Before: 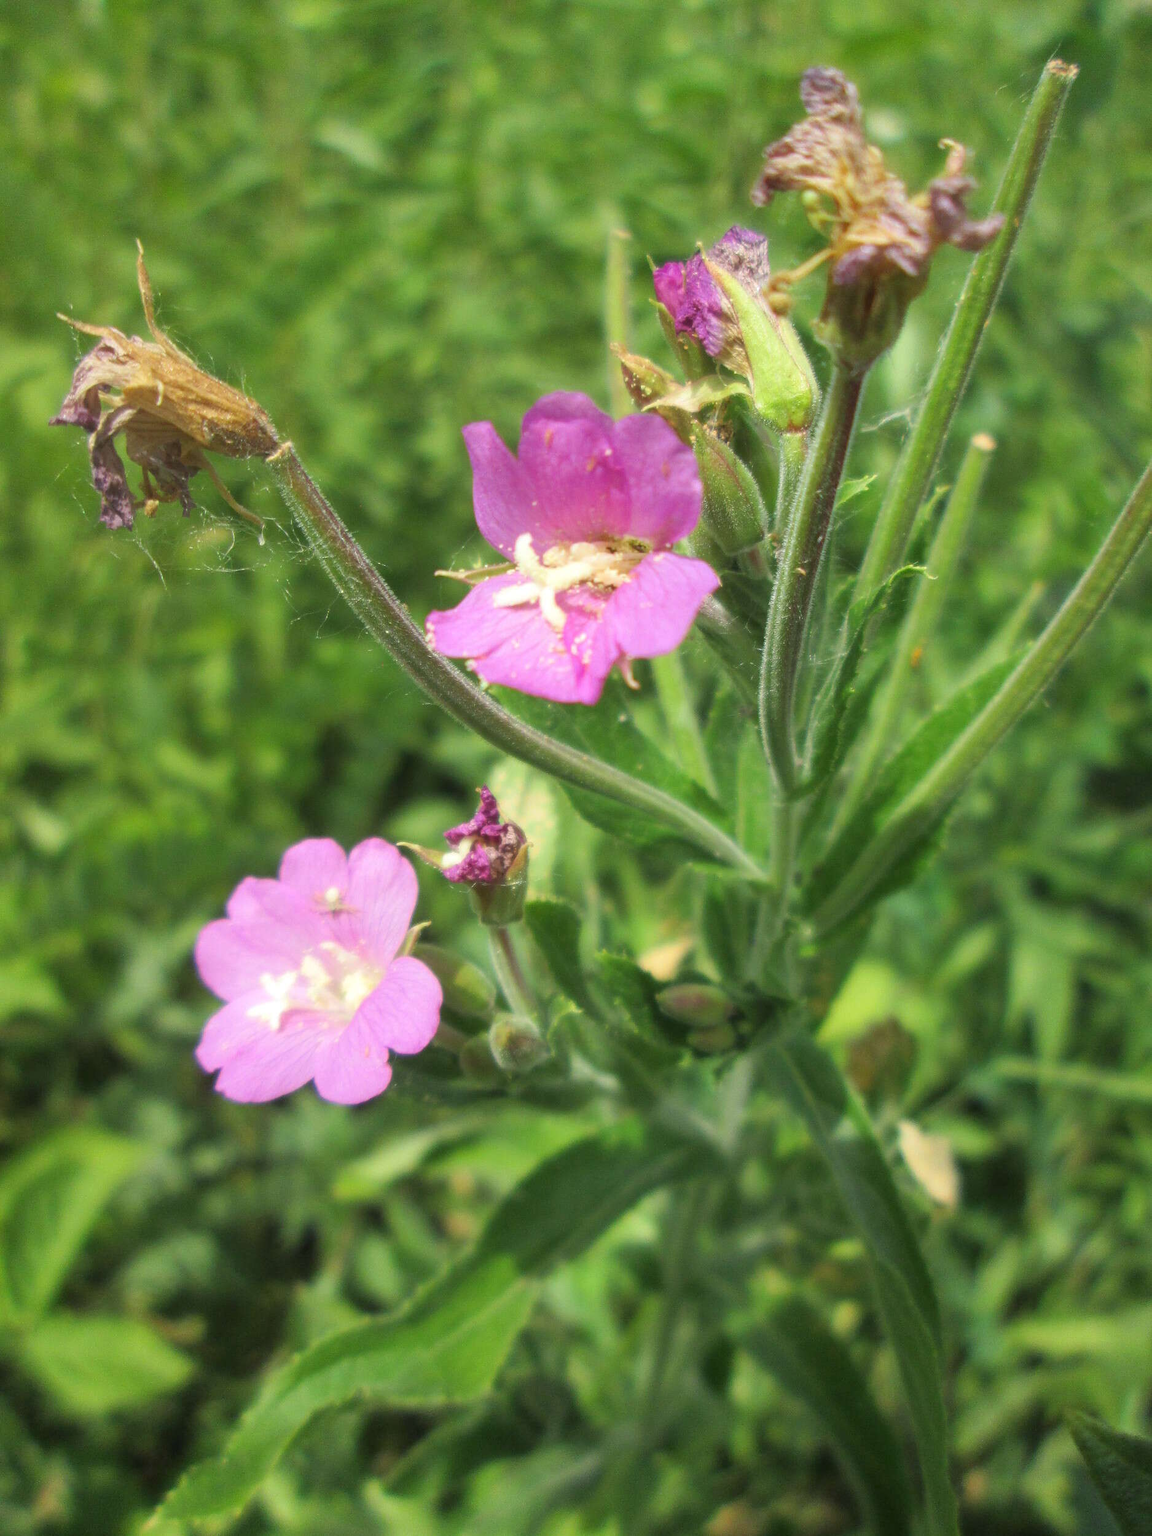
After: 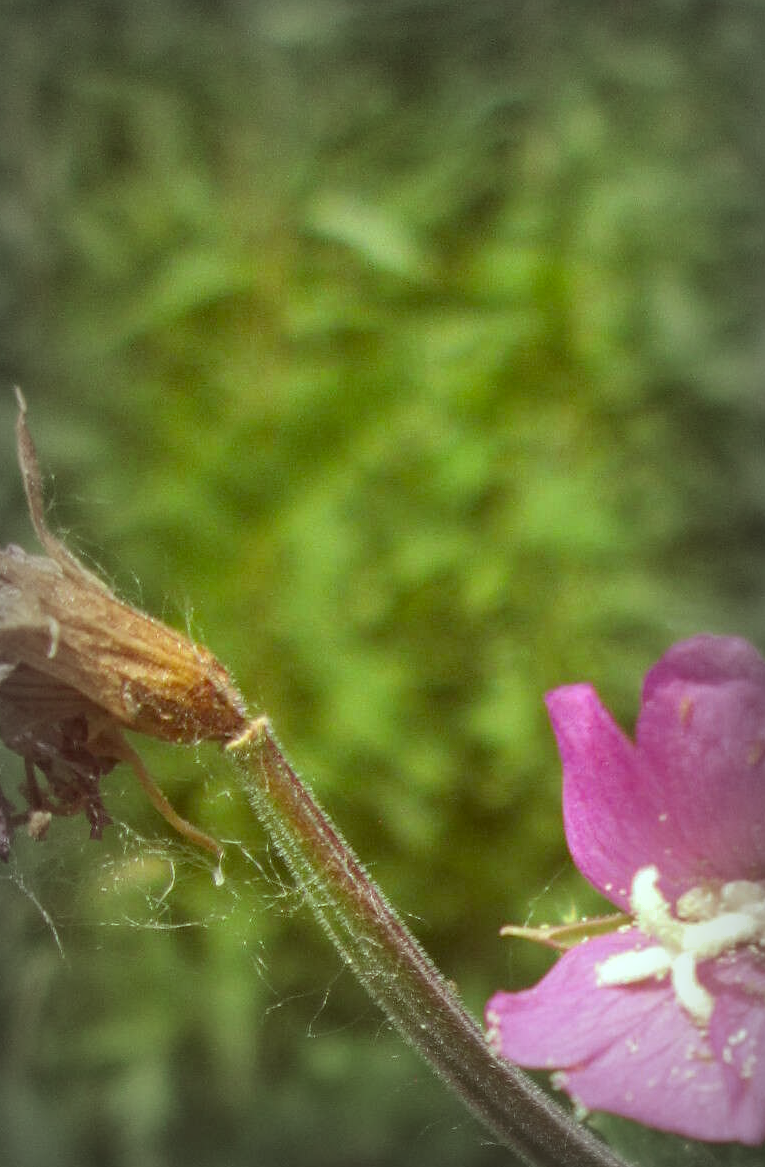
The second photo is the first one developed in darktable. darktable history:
shadows and highlights: on, module defaults
crop and rotate: left 11.082%, top 0.094%, right 48.08%, bottom 53.207%
local contrast: on, module defaults
contrast equalizer: octaves 7, y [[0.5 ×6], [0.5 ×6], [0.5, 0.5, 0.501, 0.545, 0.707, 0.863], [0 ×6], [0 ×6]]
color correction: highlights a* -7.12, highlights b* -0.165, shadows a* 20.25, shadows b* 11.51
vignetting: fall-off start 53.71%, saturation -0.655, automatic ratio true, width/height ratio 1.316, shape 0.213
haze removal: compatibility mode true, adaptive false
